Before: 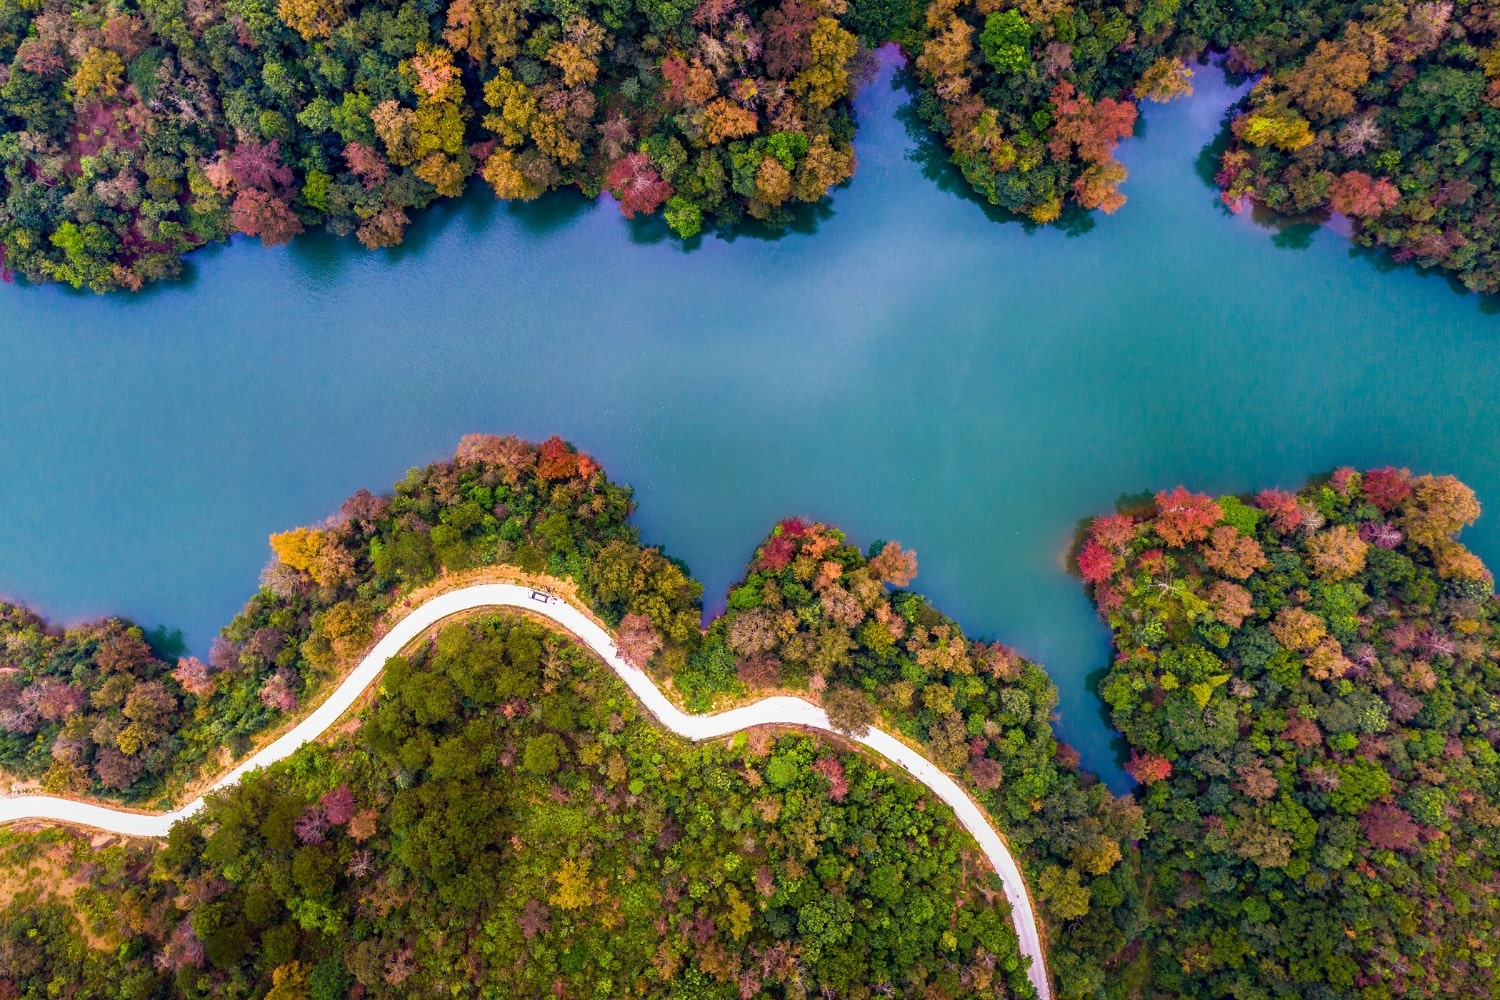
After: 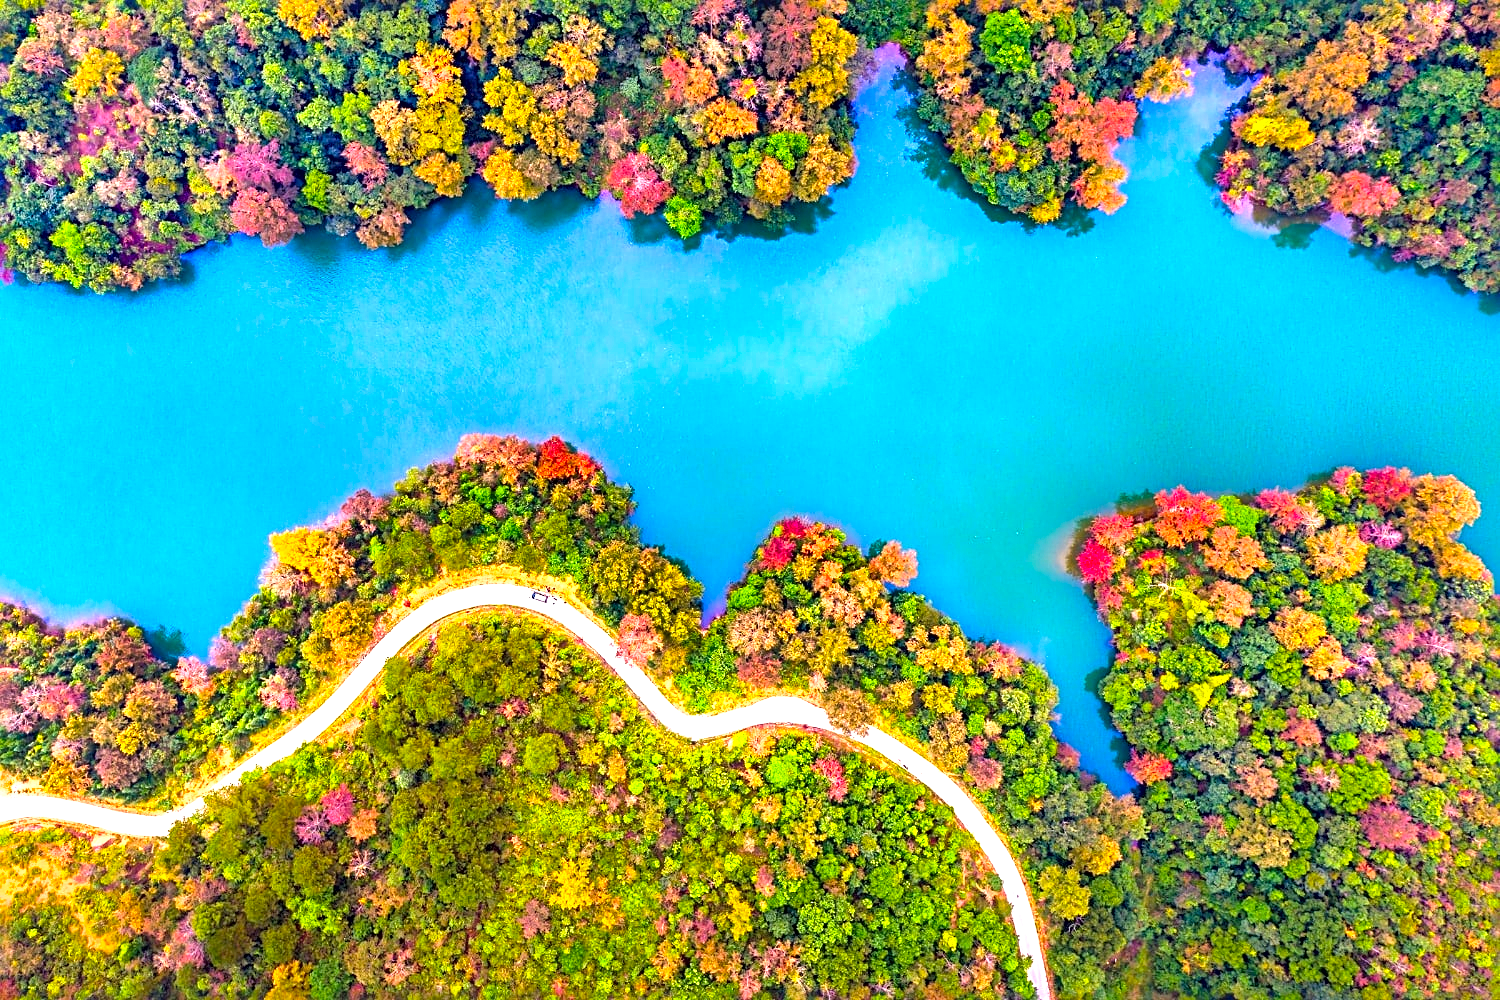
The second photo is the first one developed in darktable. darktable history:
sharpen: radius 3.997
shadows and highlights: shadows 43.72, white point adjustment -1.45, soften with gaussian
contrast brightness saturation: contrast 0.066, brightness 0.178, saturation 0.419
exposure: black level correction 0, exposure 1.368 EV, compensate highlight preservation false
